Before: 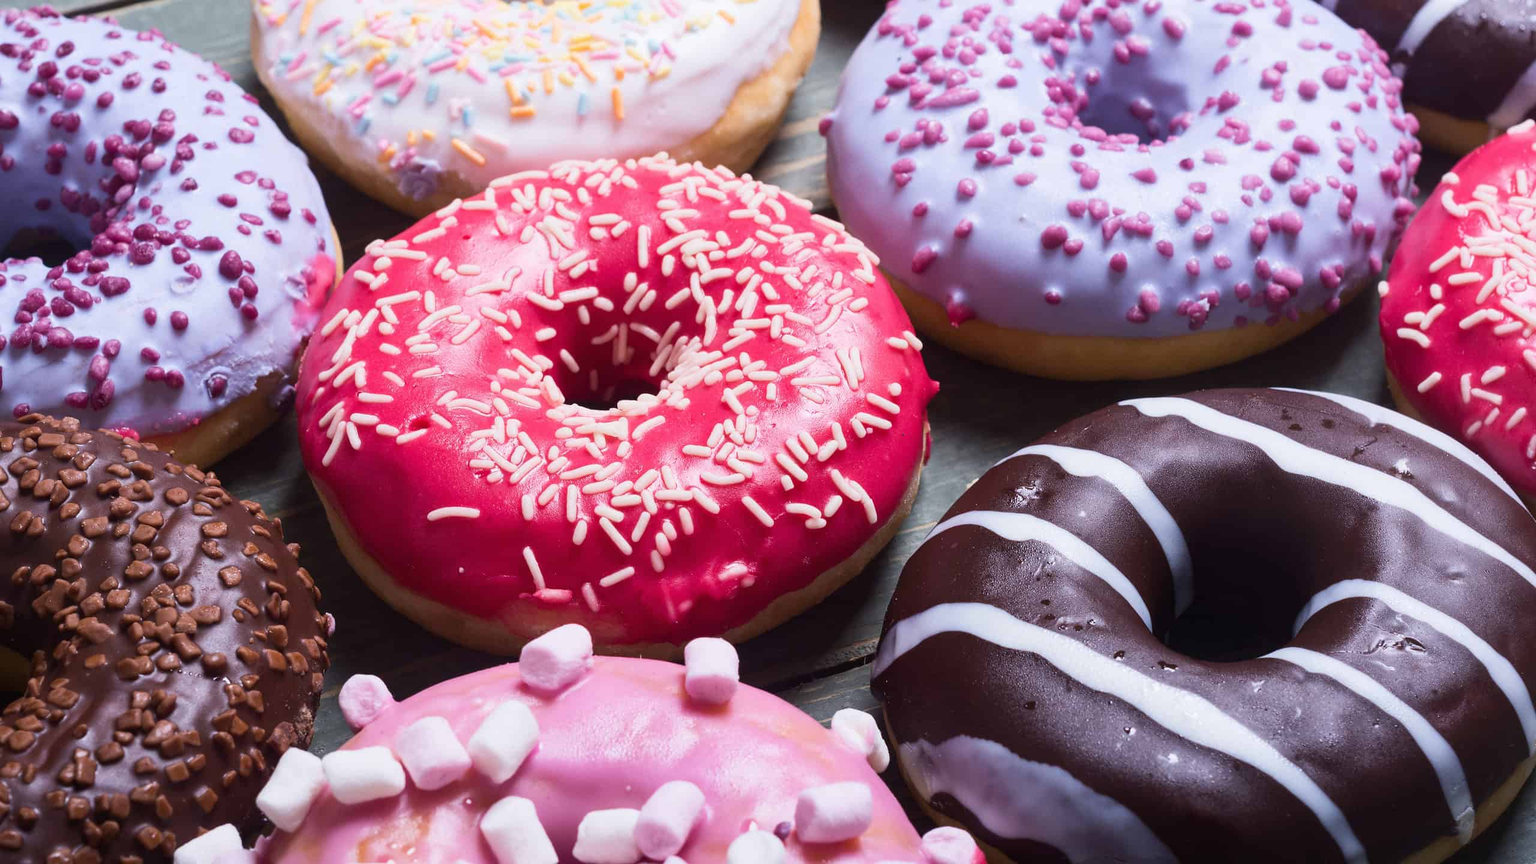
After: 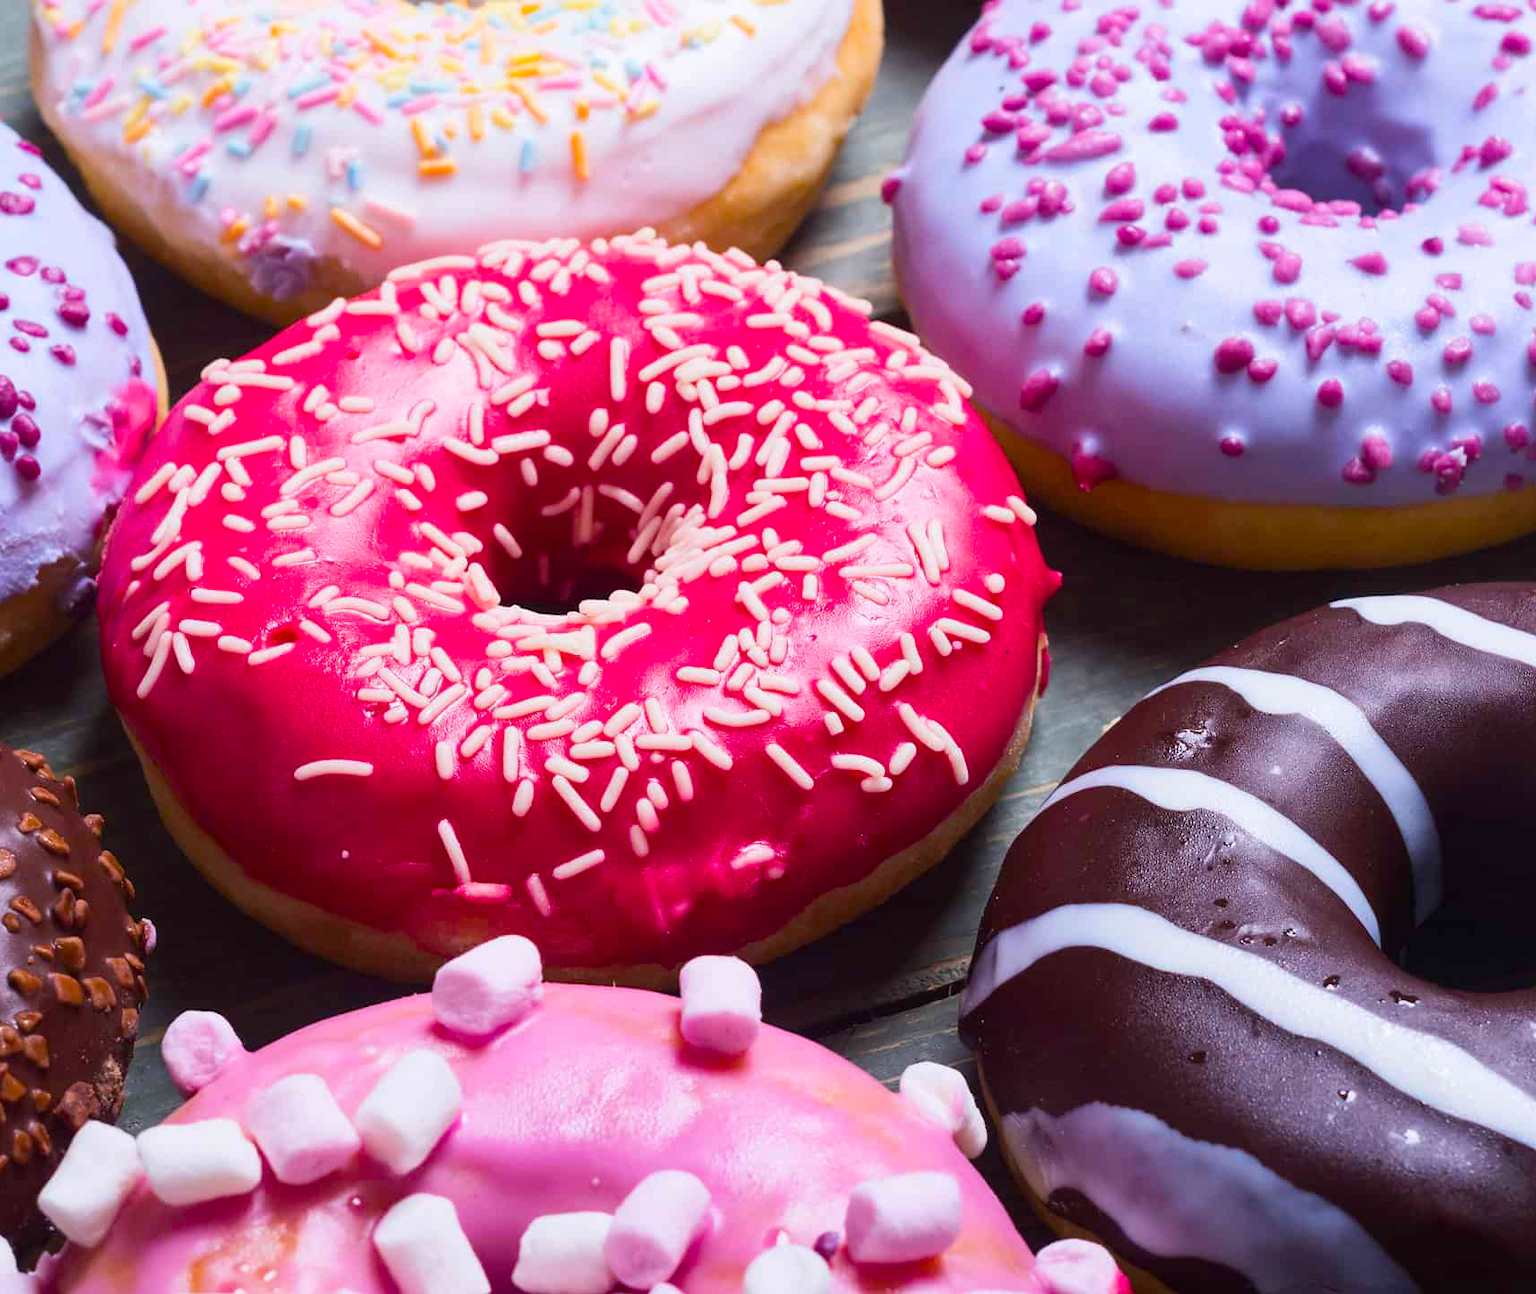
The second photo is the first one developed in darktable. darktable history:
crop and rotate: left 15.041%, right 18.212%
color balance rgb: power › hue 314.17°, linear chroma grading › global chroma 9.739%, perceptual saturation grading › global saturation 30.953%
